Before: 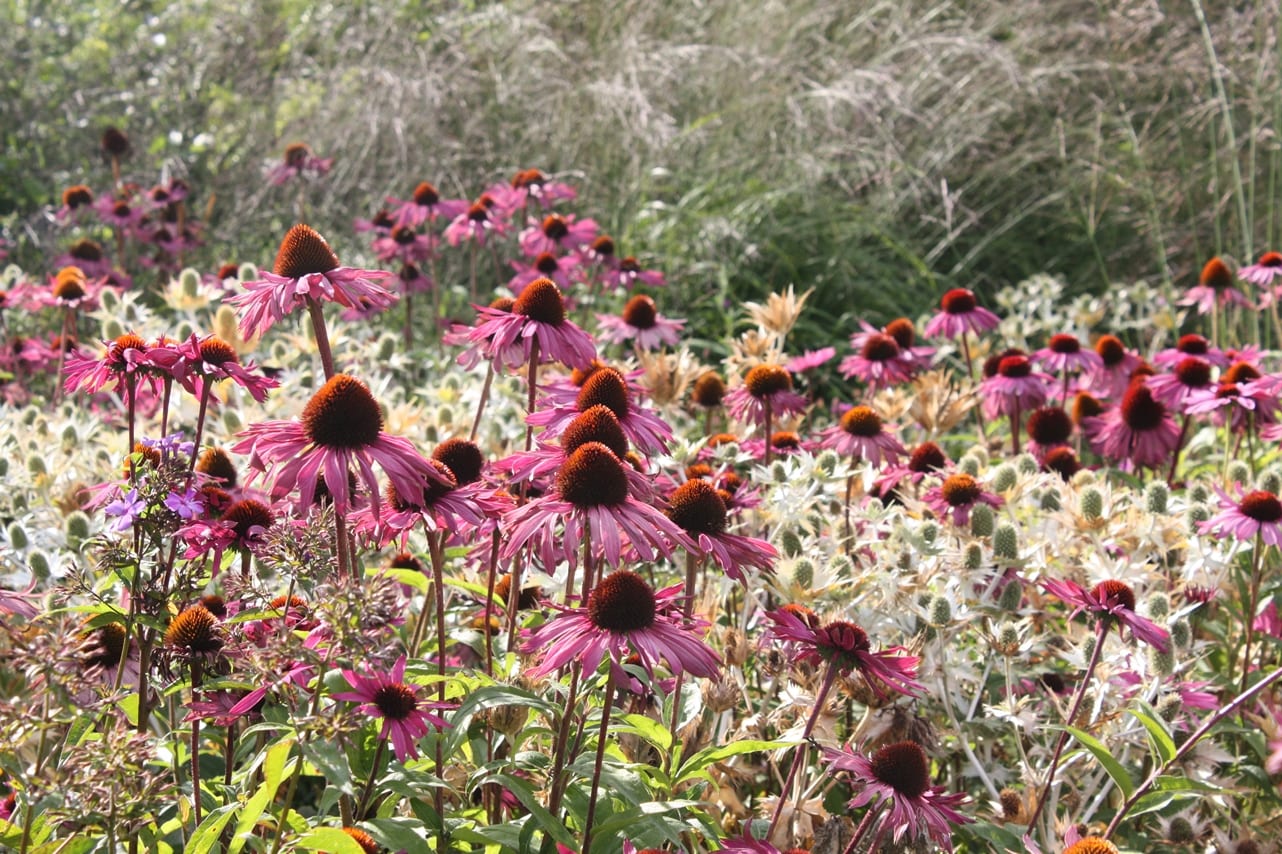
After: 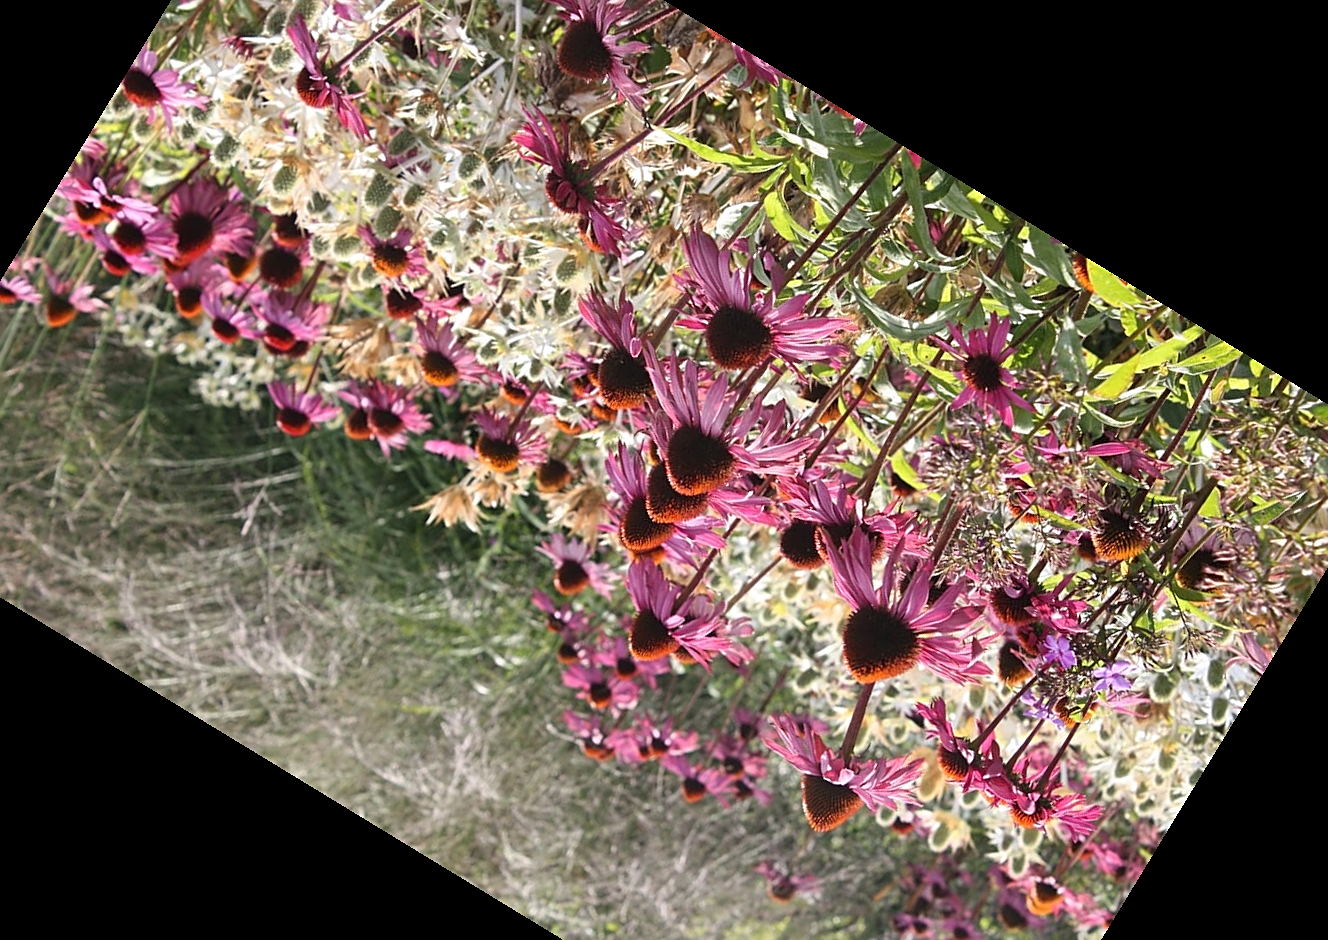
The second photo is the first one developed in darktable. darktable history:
crop and rotate: angle 148.68°, left 9.111%, top 15.603%, right 4.588%, bottom 17.041%
sharpen: on, module defaults
